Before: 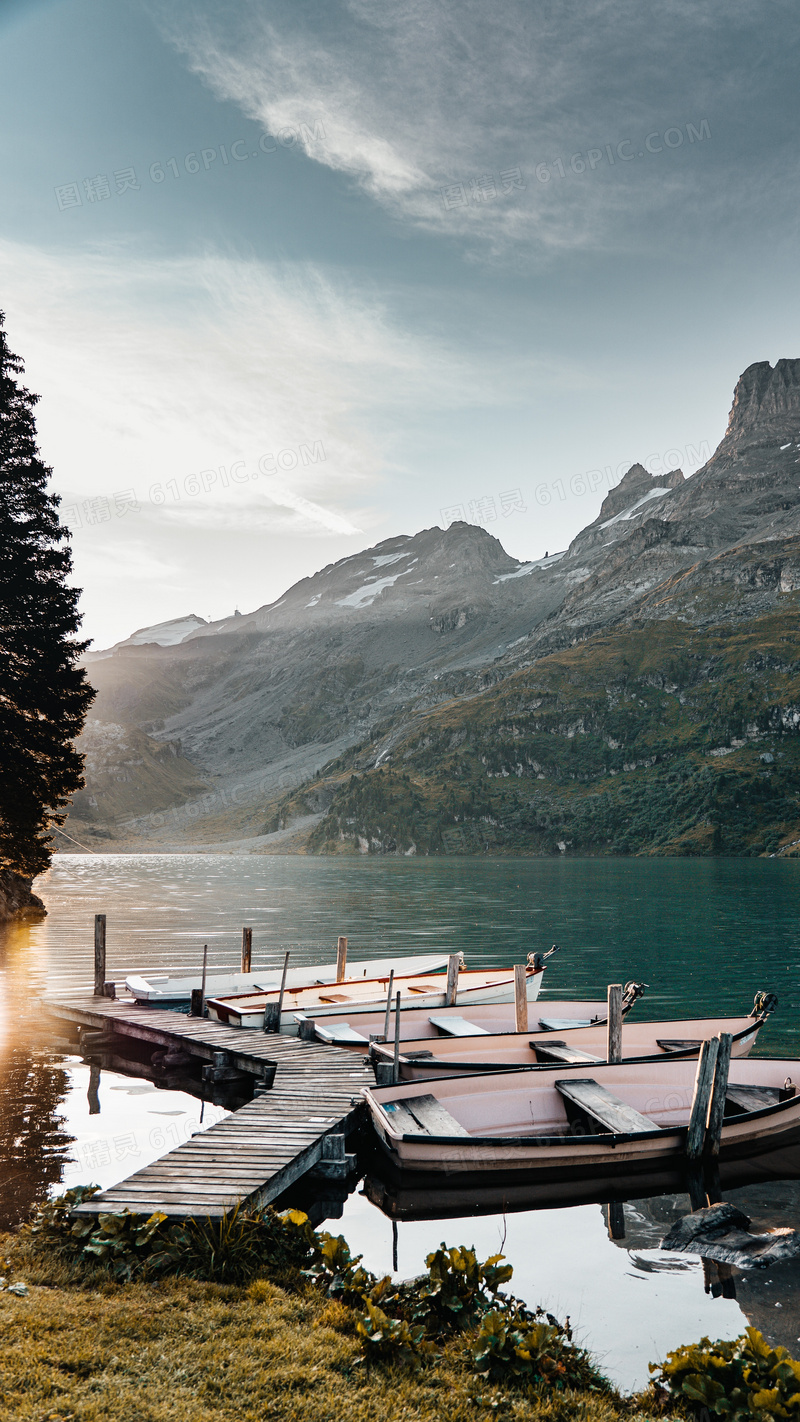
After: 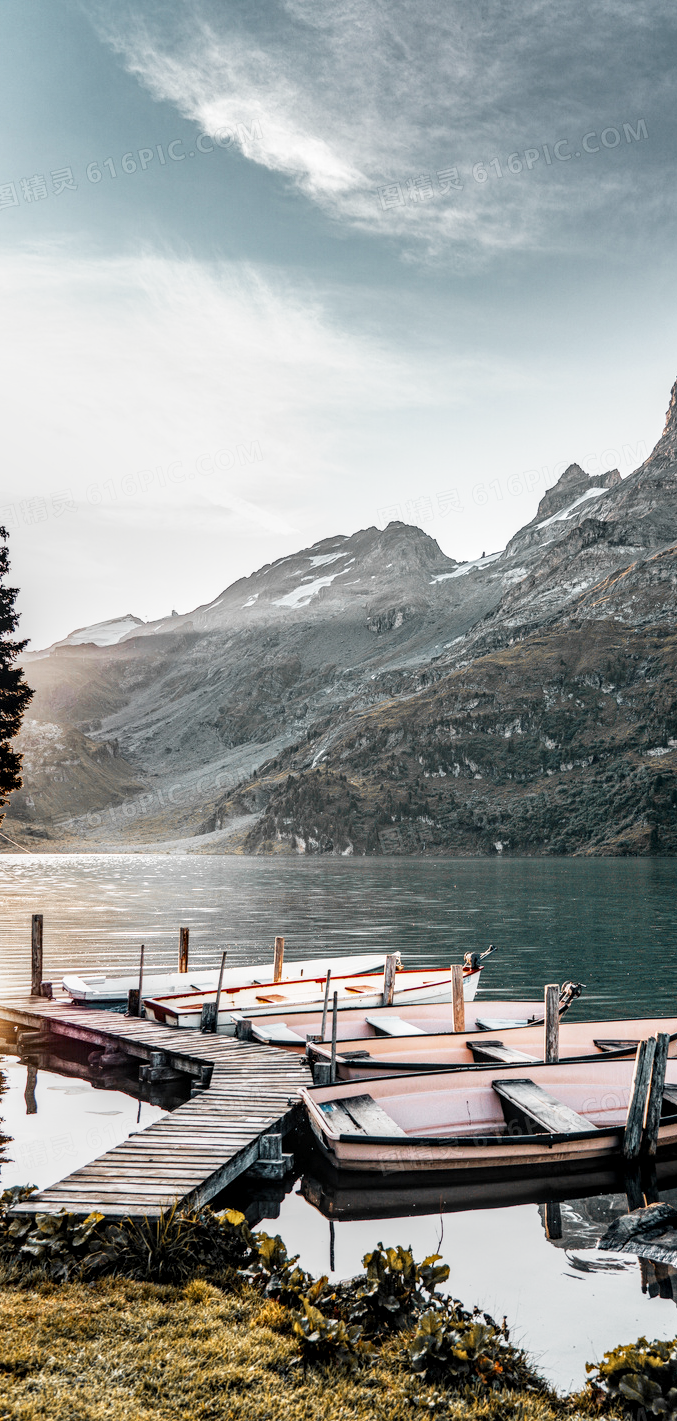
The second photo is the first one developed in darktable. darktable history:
local contrast: highlights 27%, detail 150%
base curve: curves: ch0 [(0, 0) (0.088, 0.125) (0.176, 0.251) (0.354, 0.501) (0.613, 0.749) (1, 0.877)], preserve colors none
crop: left 7.941%, right 7.418%
color zones: curves: ch1 [(0, 0.679) (0.143, 0.647) (0.286, 0.261) (0.378, -0.011) (0.571, 0.396) (0.714, 0.399) (0.857, 0.406) (1, 0.679)]
